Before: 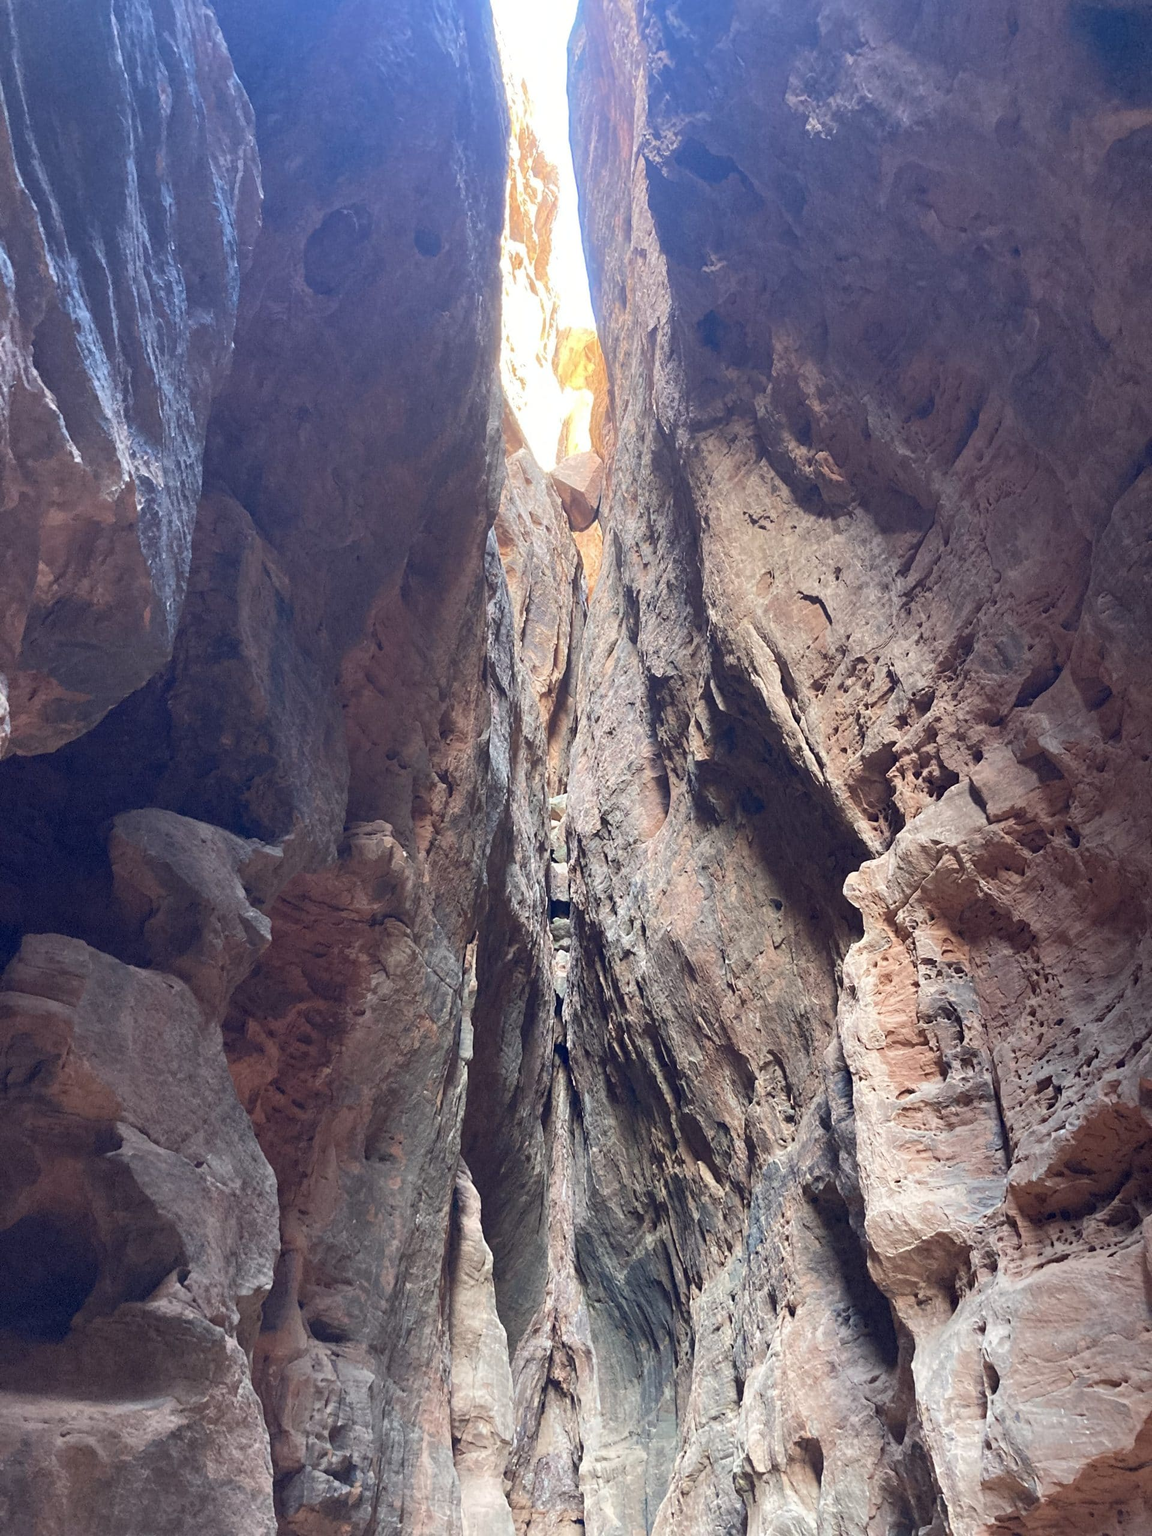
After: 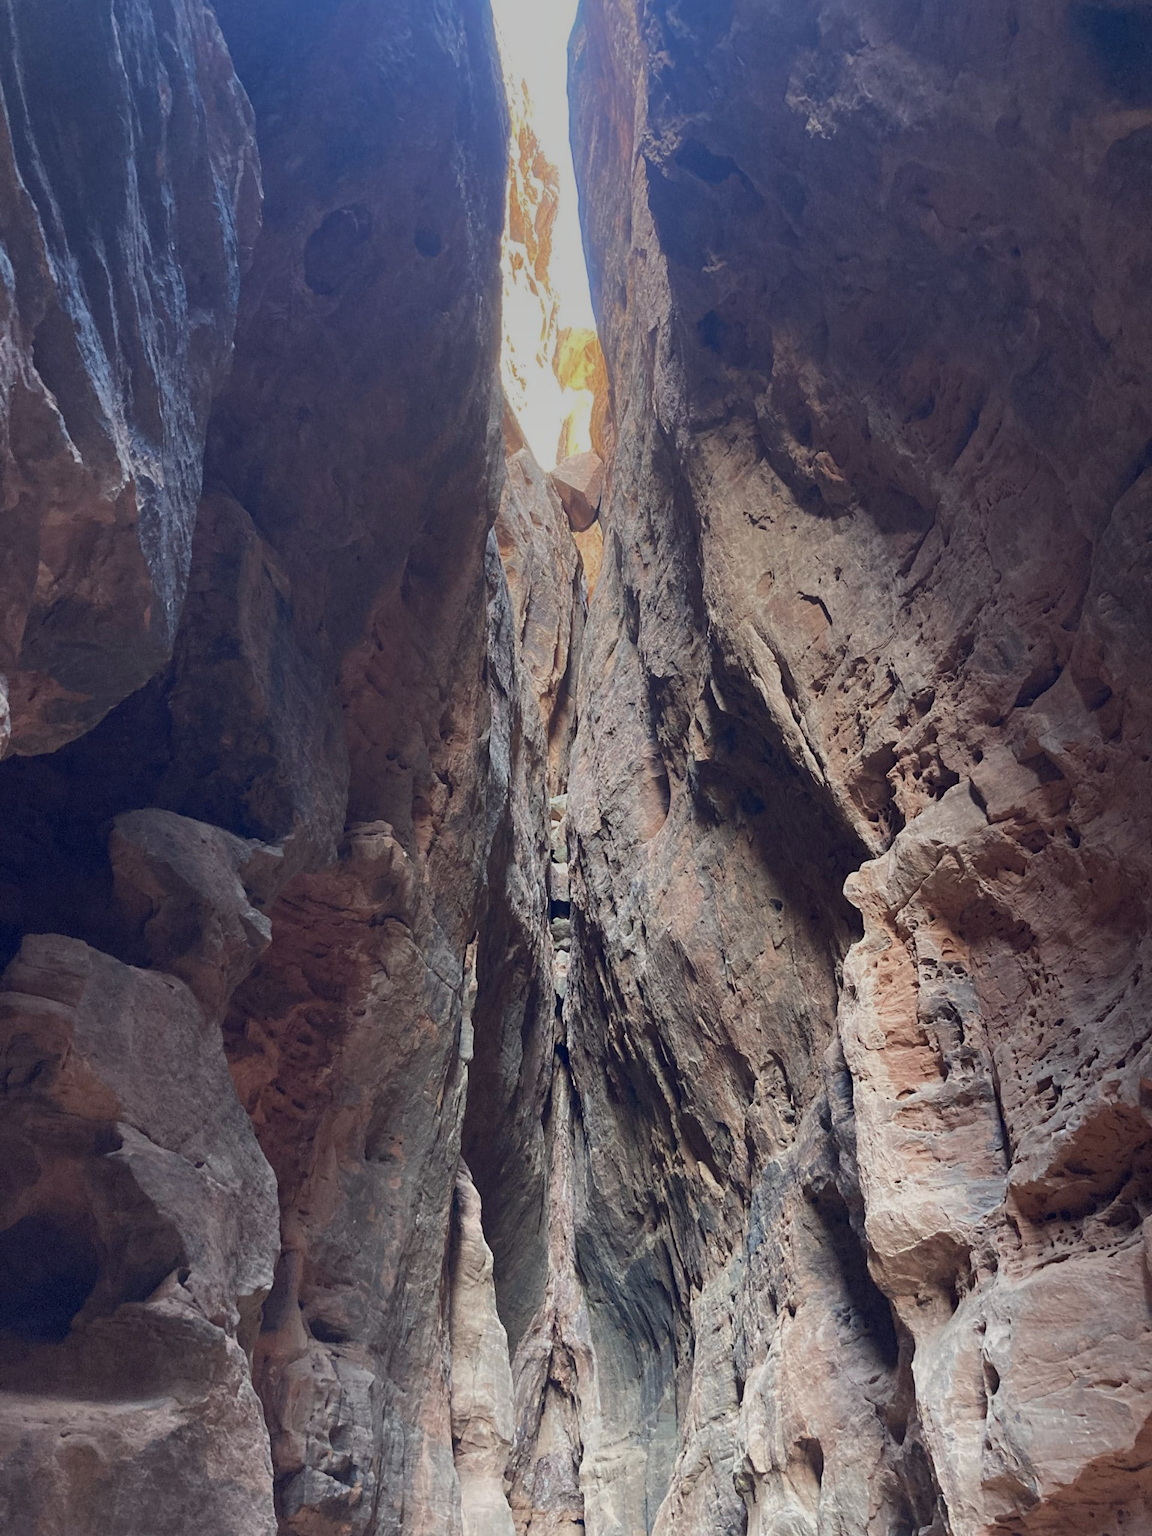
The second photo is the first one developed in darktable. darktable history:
exposure: exposure -0.36 EV, compensate highlight preservation false
rotate and perspective: automatic cropping original format, crop left 0, crop top 0
graduated density: on, module defaults
